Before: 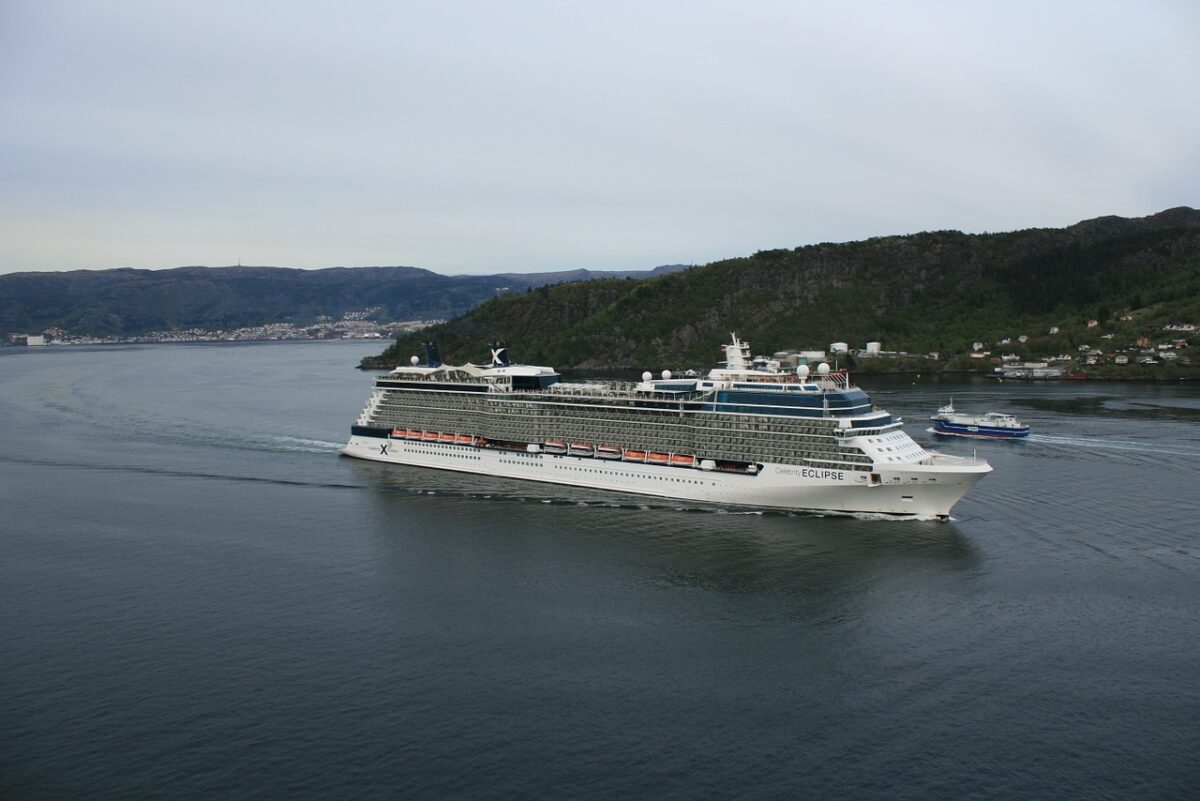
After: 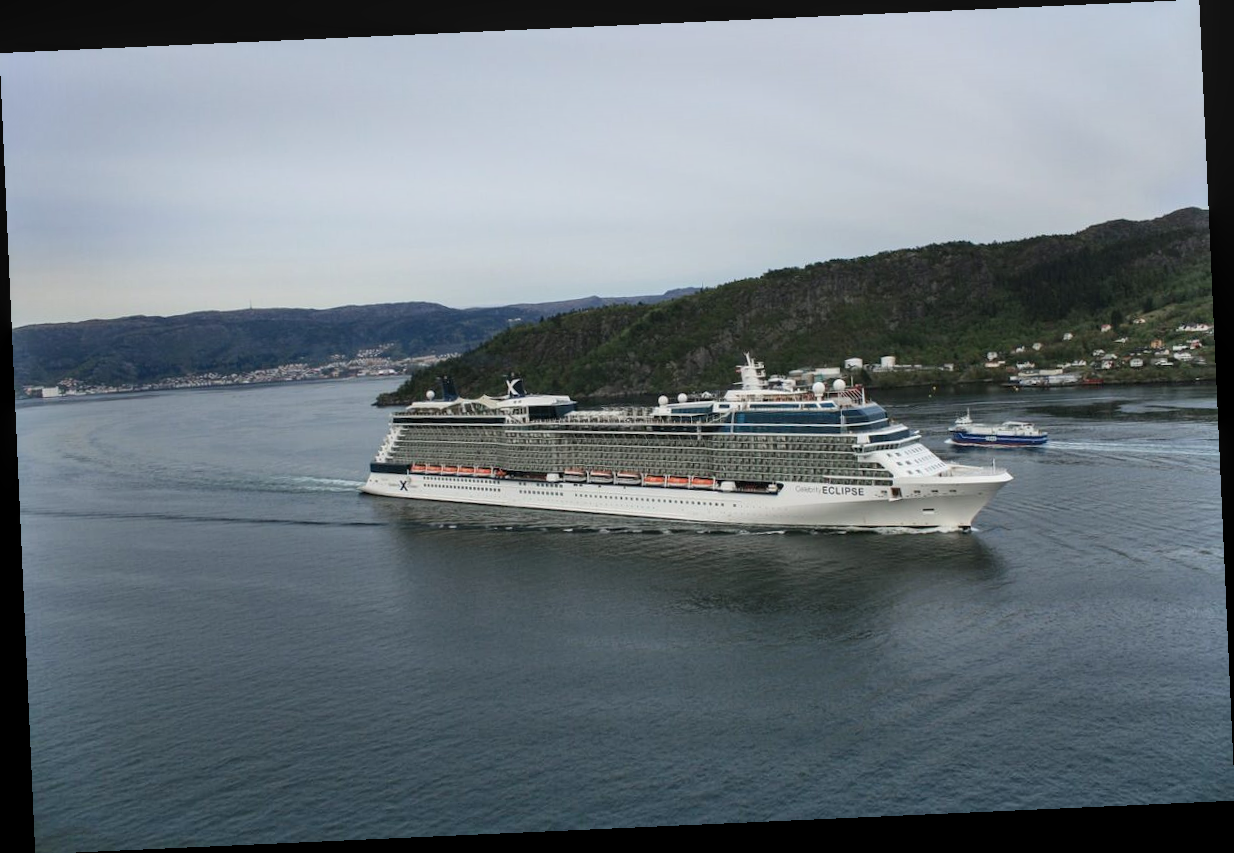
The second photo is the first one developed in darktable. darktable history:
shadows and highlights: highlights 70.7, soften with gaussian
rotate and perspective: rotation -2.56°, automatic cropping off
local contrast: on, module defaults
